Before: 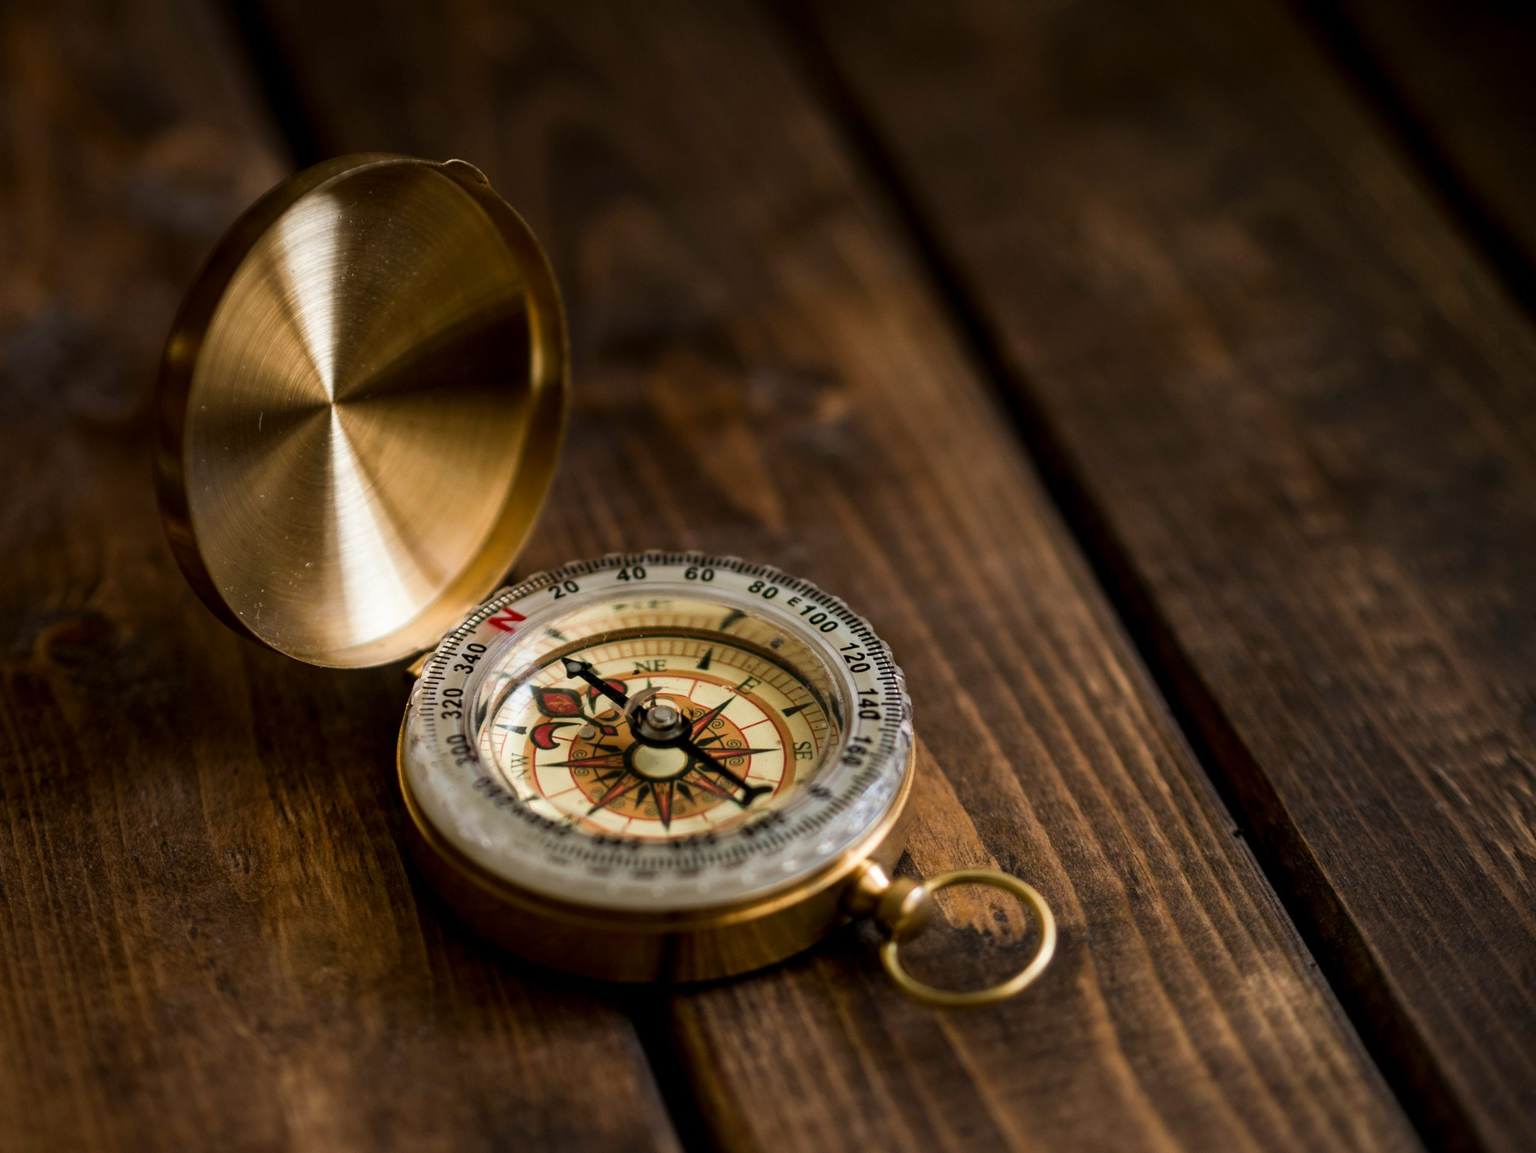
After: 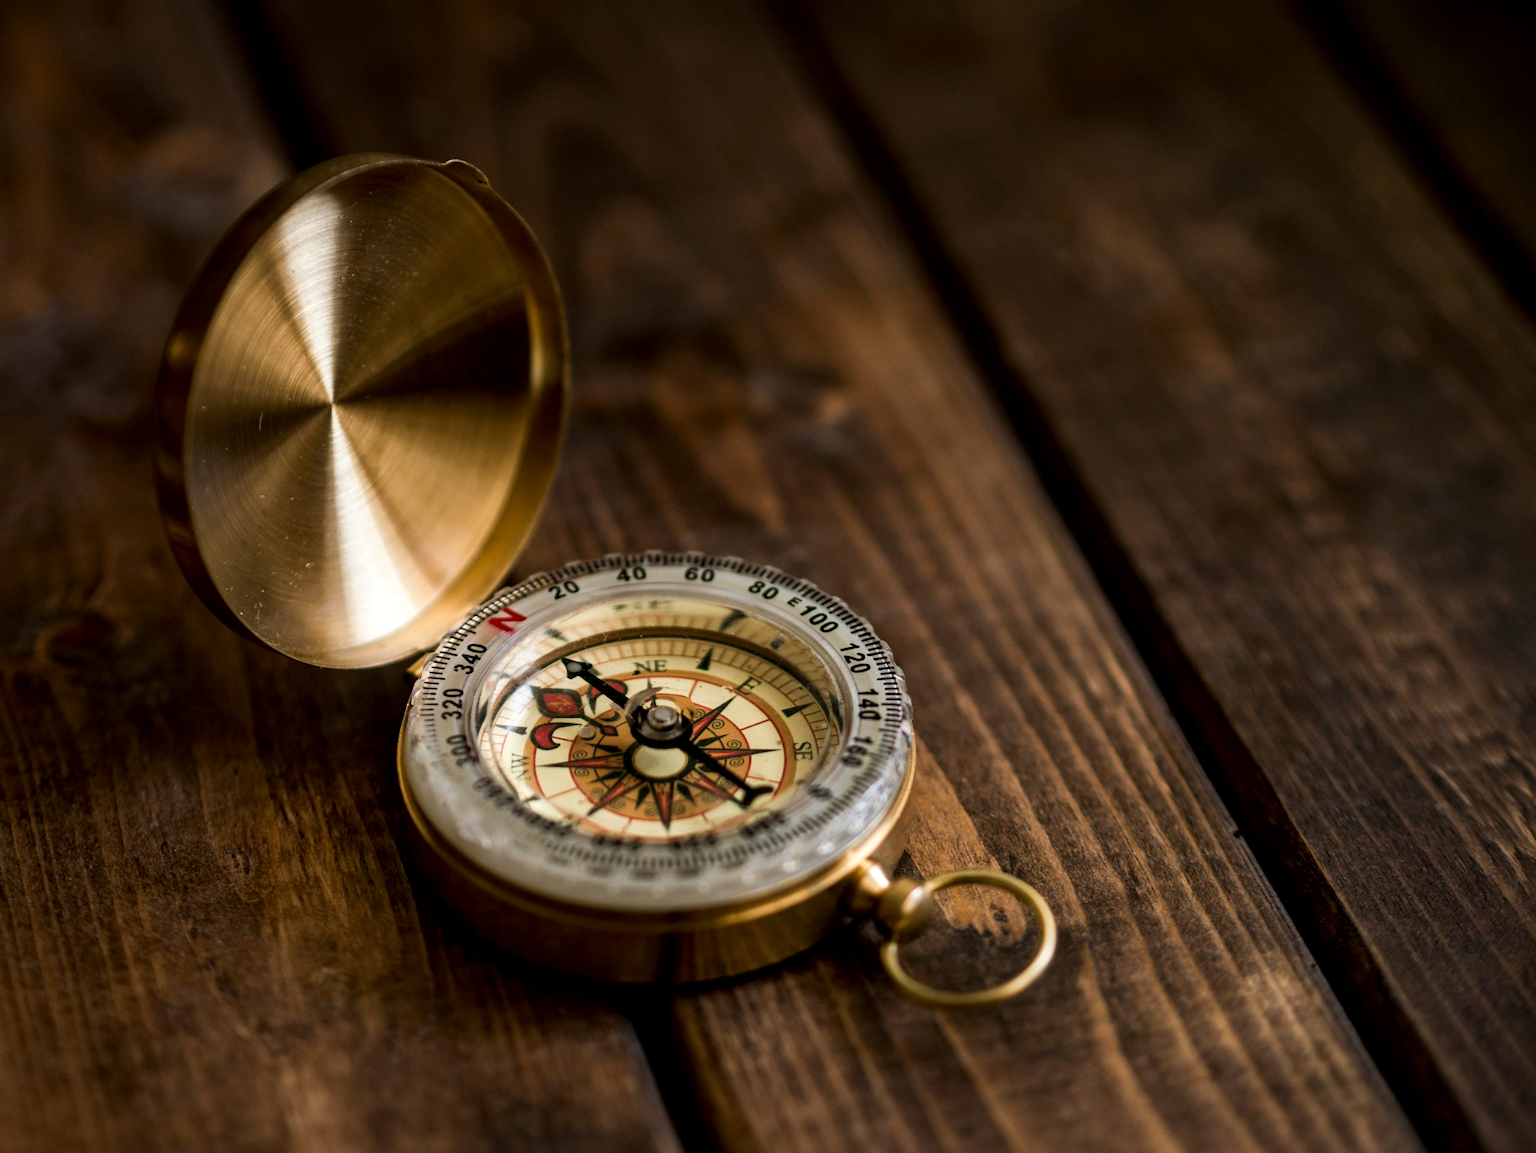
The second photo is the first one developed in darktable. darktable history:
local contrast: mode bilateral grid, contrast 20, coarseness 50, detail 130%, midtone range 0.2
shadows and highlights: shadows -21.3, highlights 100, soften with gaussian
